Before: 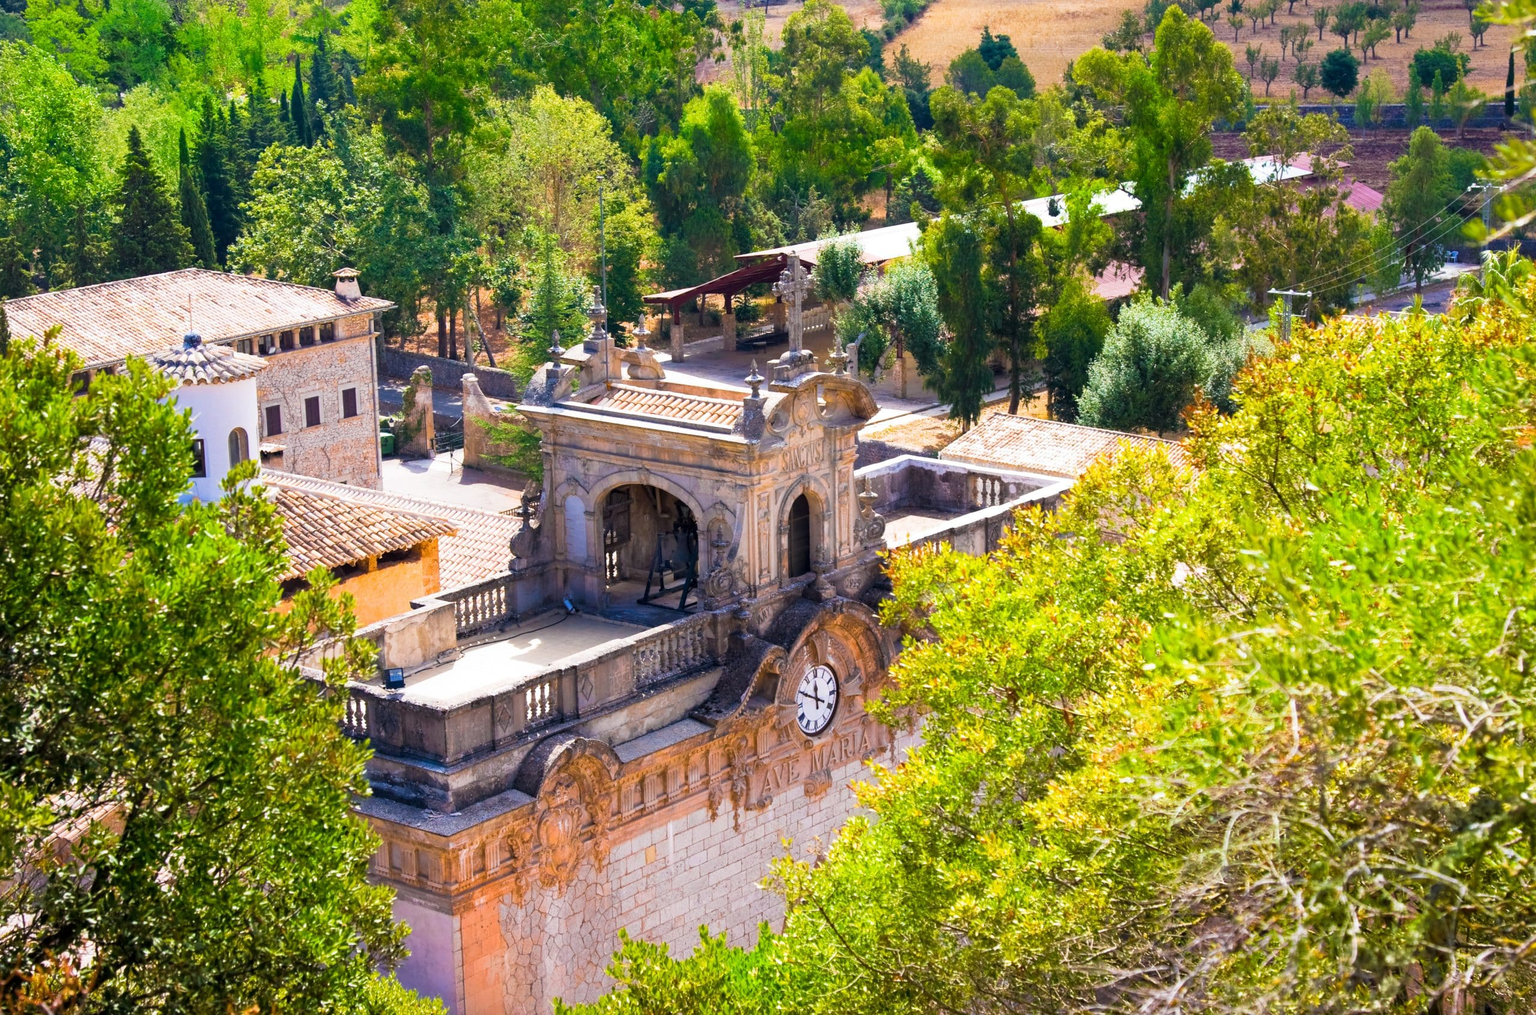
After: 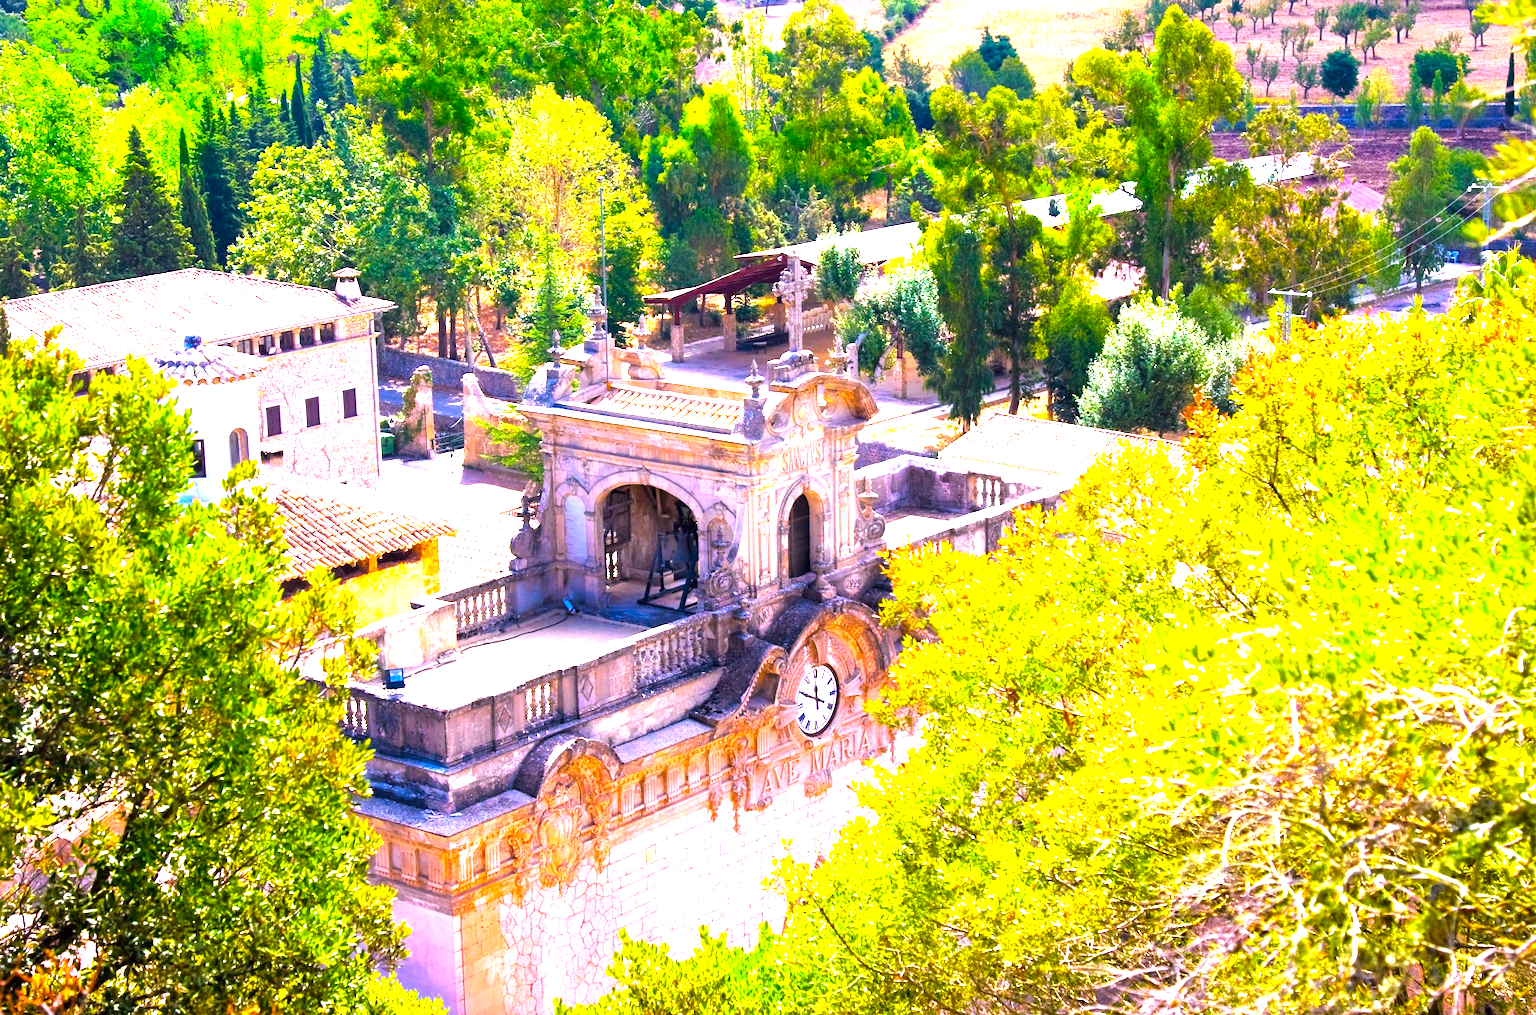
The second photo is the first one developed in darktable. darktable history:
exposure: black level correction 0, exposure 1.2 EV, compensate highlight preservation false
color balance: lift [1, 1.001, 0.999, 1.001], gamma [1, 1.004, 1.007, 0.993], gain [1, 0.991, 0.987, 1.013], contrast 10%, output saturation 120%
white balance: red 1.066, blue 1.119
